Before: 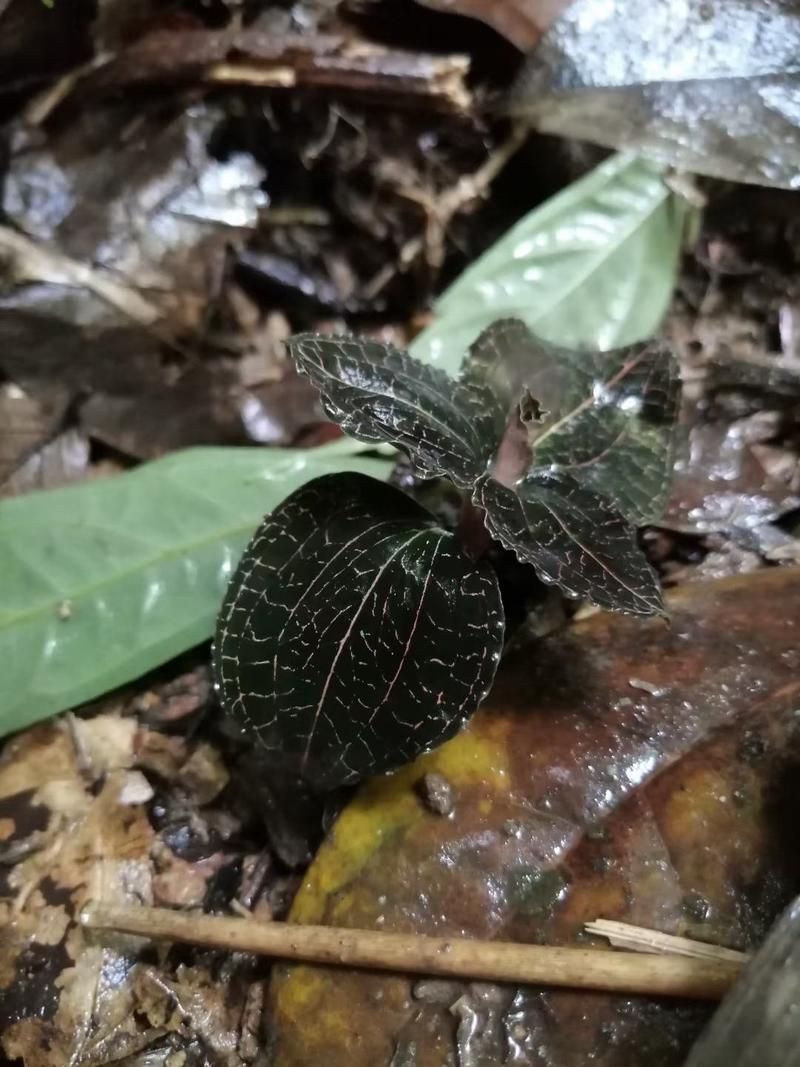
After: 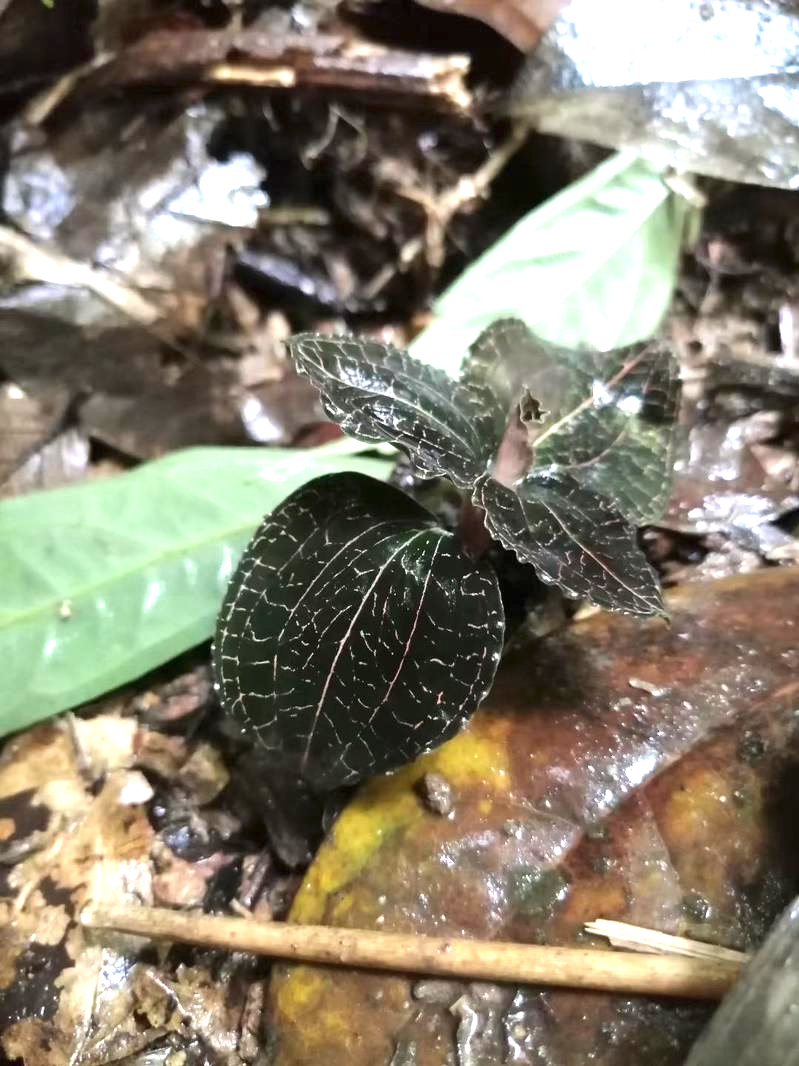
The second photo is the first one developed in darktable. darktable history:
exposure: black level correction 0, exposure 1.2 EV, compensate highlight preservation false
crop: left 0.007%
